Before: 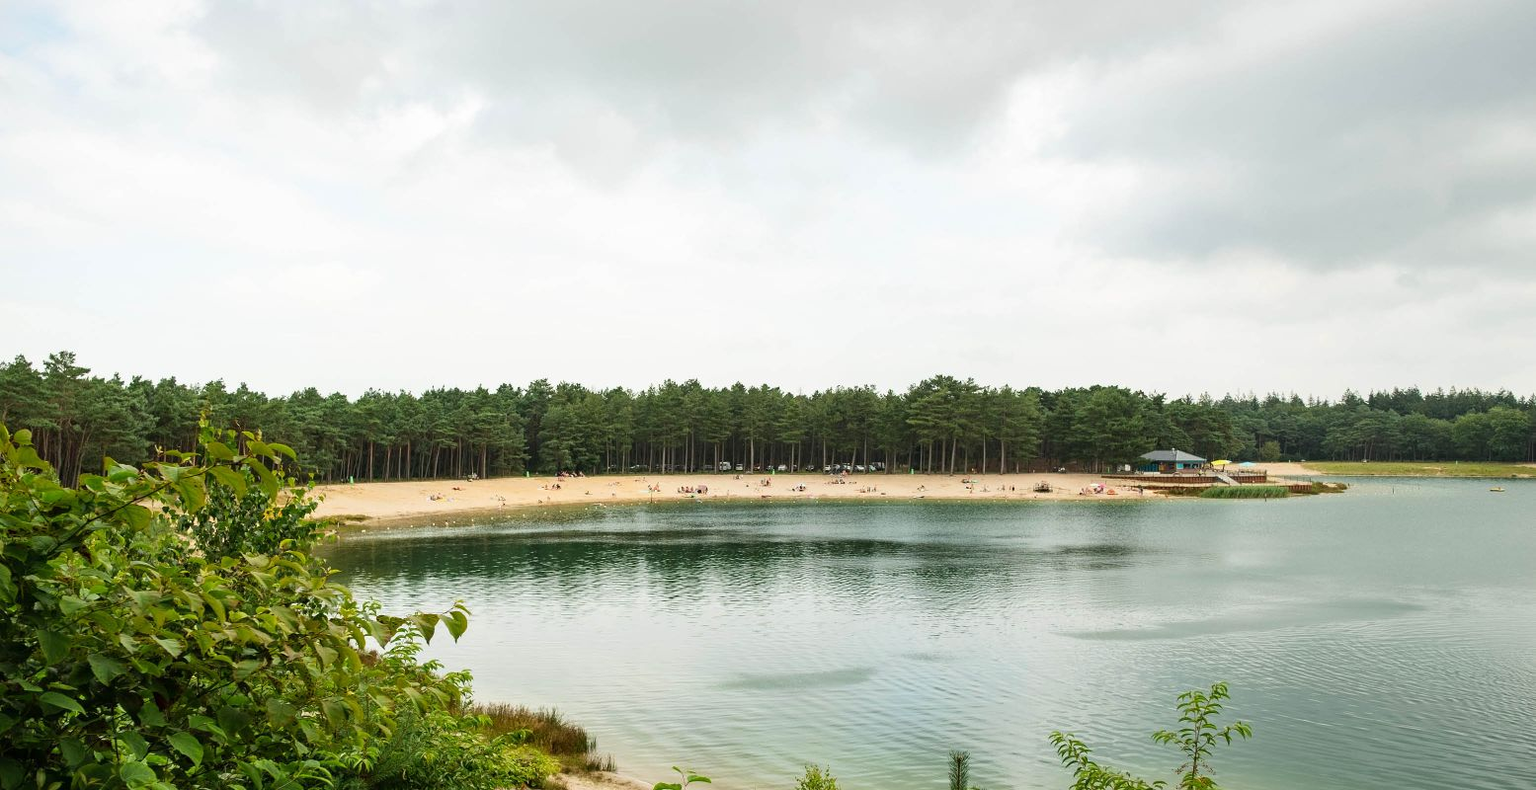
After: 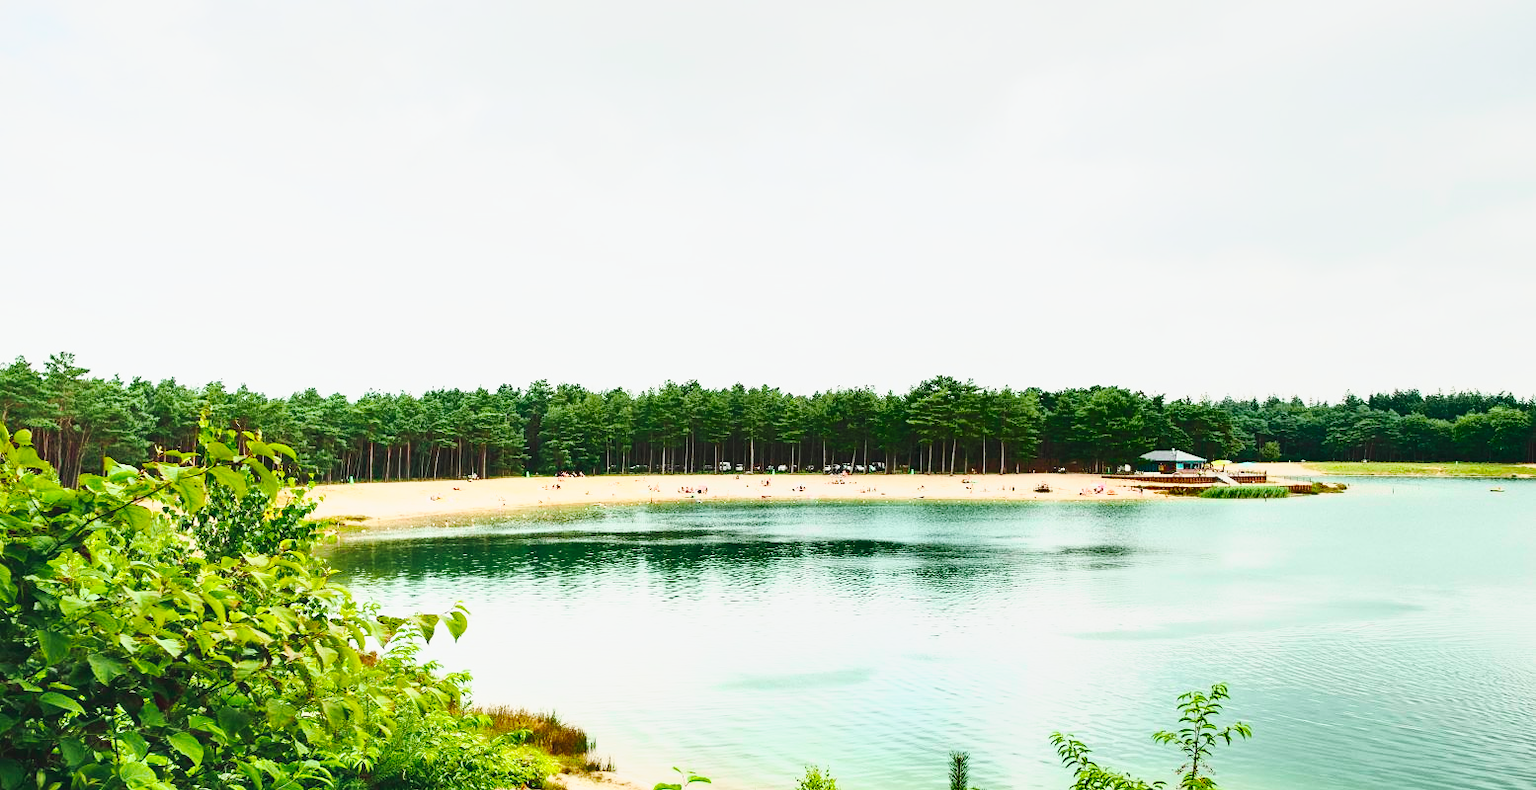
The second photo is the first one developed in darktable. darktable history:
tone curve: curves: ch0 [(0, 0) (0.051, 0.047) (0.102, 0.099) (0.236, 0.249) (0.429, 0.473) (0.67, 0.755) (0.875, 0.948) (1, 0.985)]; ch1 [(0, 0) (0.339, 0.298) (0.402, 0.363) (0.453, 0.413) (0.485, 0.469) (0.494, 0.493) (0.504, 0.502) (0.515, 0.526) (0.563, 0.591) (0.597, 0.639) (0.834, 0.888) (1, 1)]; ch2 [(0, 0) (0.362, 0.353) (0.425, 0.439) (0.501, 0.501) (0.537, 0.538) (0.58, 0.59) (0.642, 0.669) (0.773, 0.856) (1, 1)], color space Lab, independent channels, preserve colors none
shadows and highlights: radius 266.06, soften with gaussian
base curve: curves: ch0 [(0, 0.007) (0.028, 0.063) (0.121, 0.311) (0.46, 0.743) (0.859, 0.957) (1, 1)], preserve colors none
